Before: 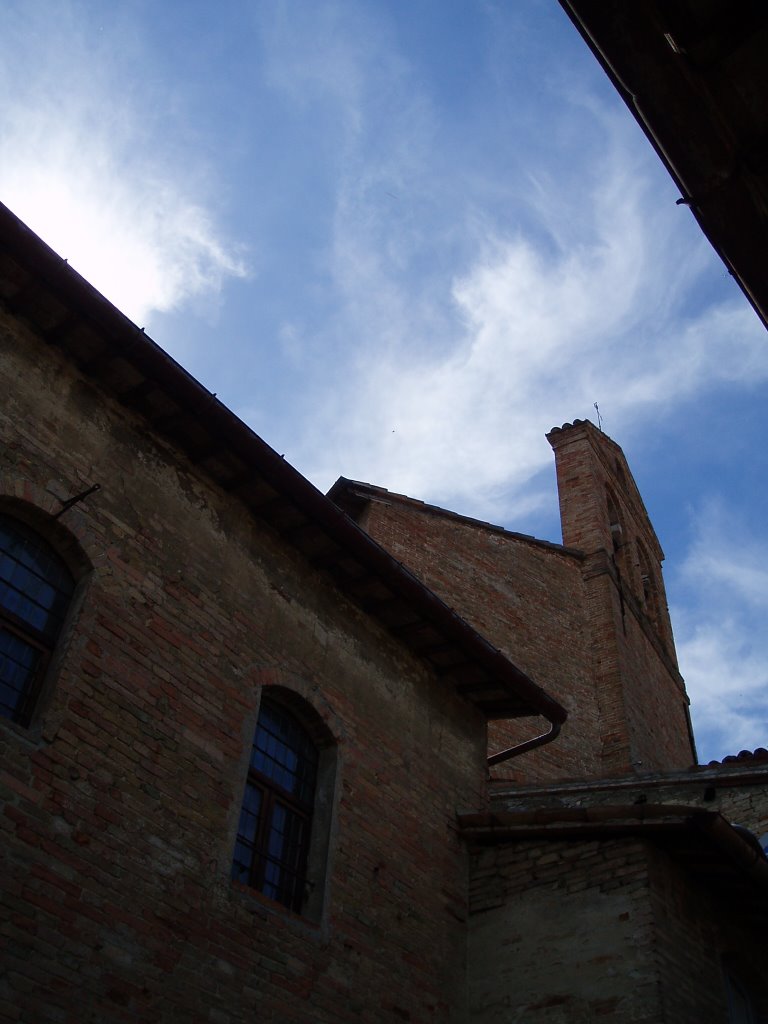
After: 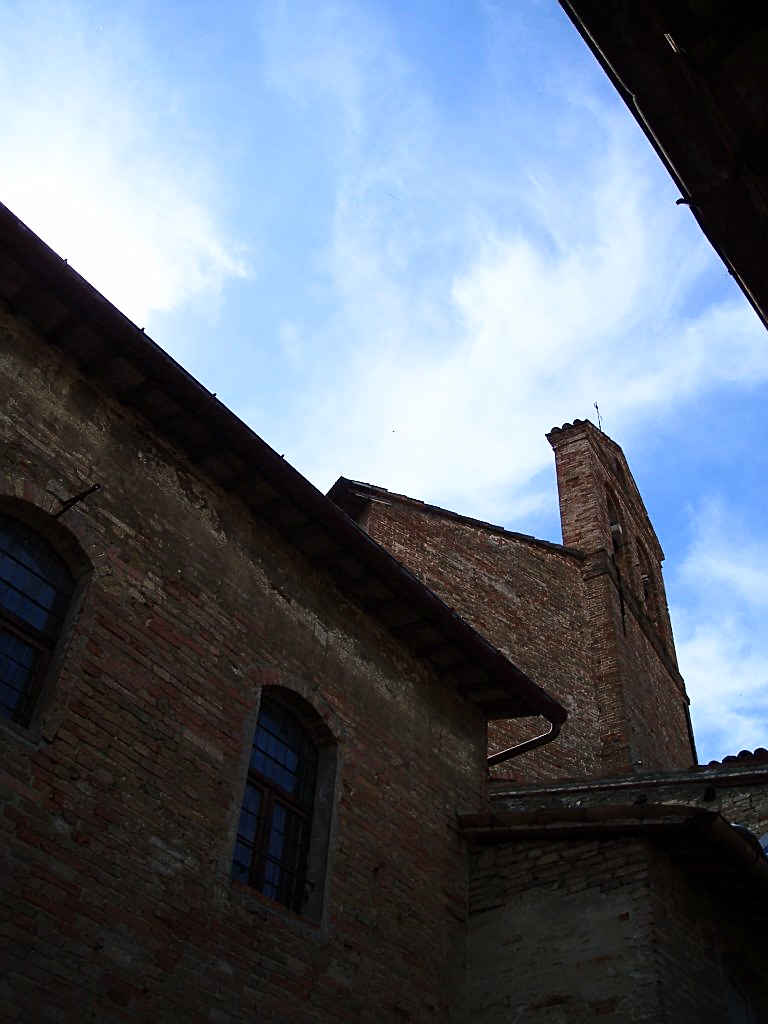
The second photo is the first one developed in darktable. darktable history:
sharpen: on, module defaults
base curve: curves: ch0 [(0, 0) (0.032, 0.037) (0.105, 0.228) (0.435, 0.76) (0.856, 0.983) (1, 1)]
